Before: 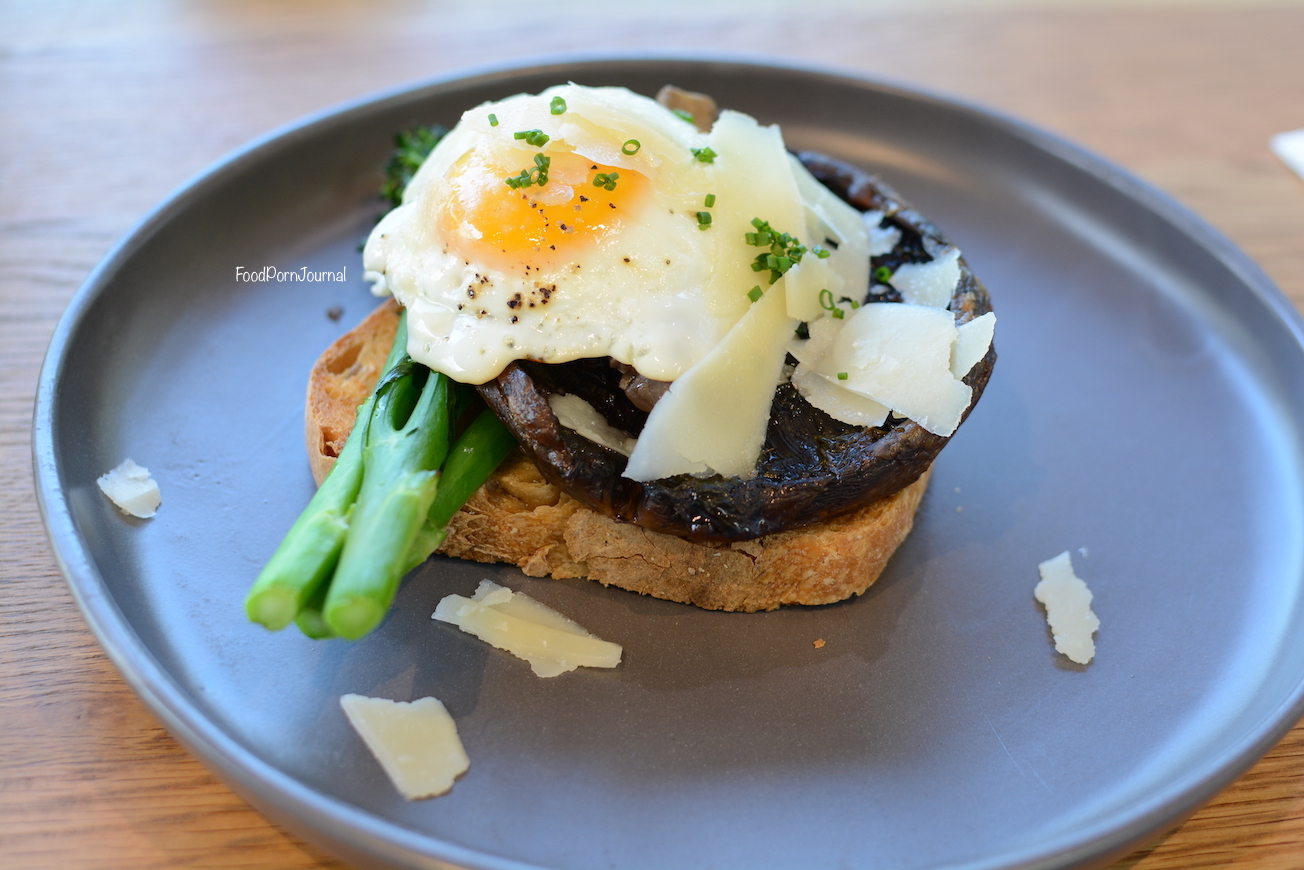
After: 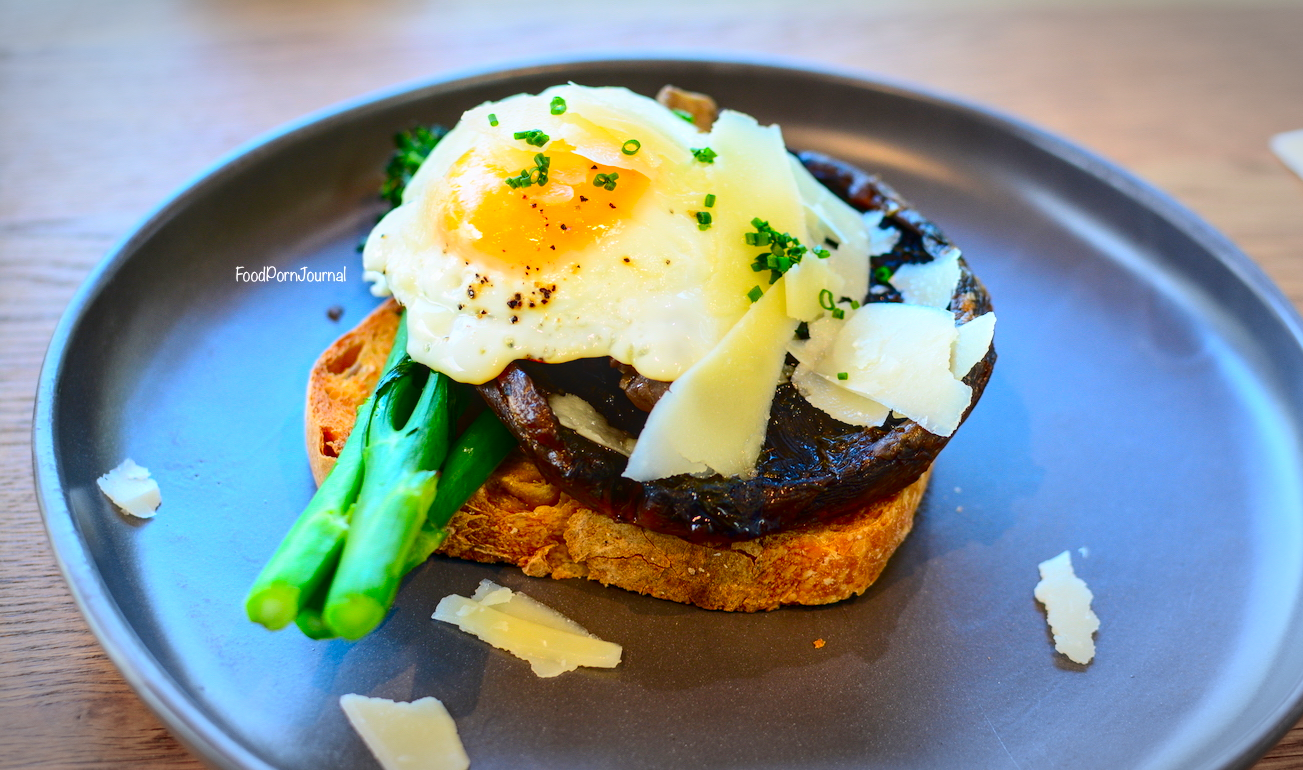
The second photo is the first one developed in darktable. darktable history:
crop and rotate: top 0%, bottom 11.49%
vignetting: automatic ratio true
contrast brightness saturation: contrast 0.26, brightness 0.02, saturation 0.87
local contrast: on, module defaults
